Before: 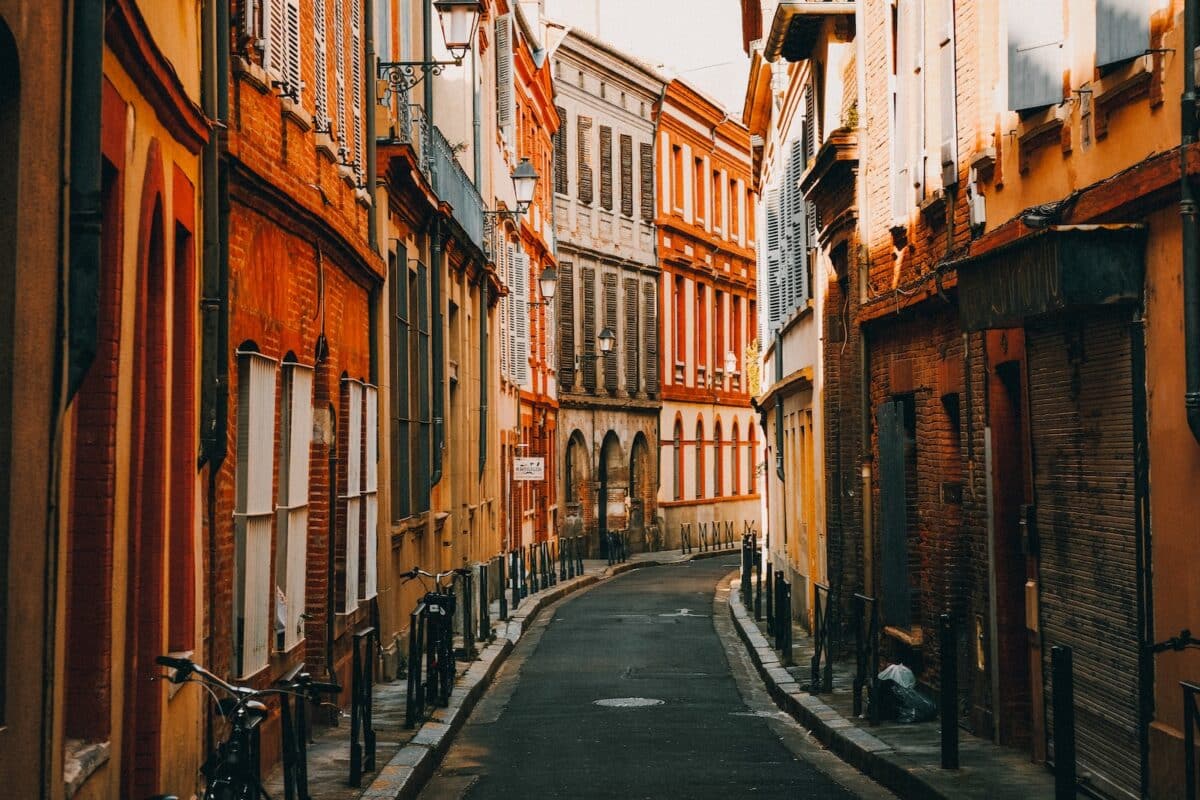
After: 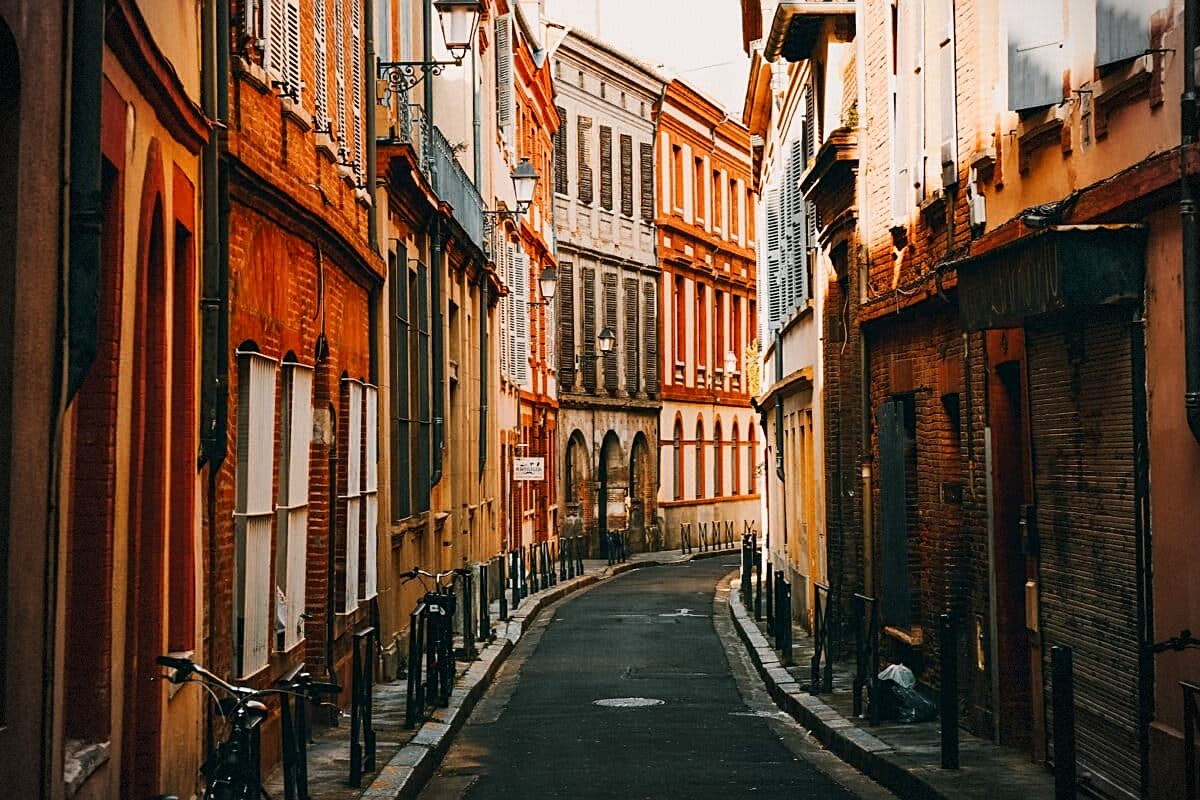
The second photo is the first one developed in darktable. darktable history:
sharpen: on, module defaults
contrast brightness saturation: contrast 0.142
vignetting: brightness -0.444, saturation -0.689, dithering 8-bit output
